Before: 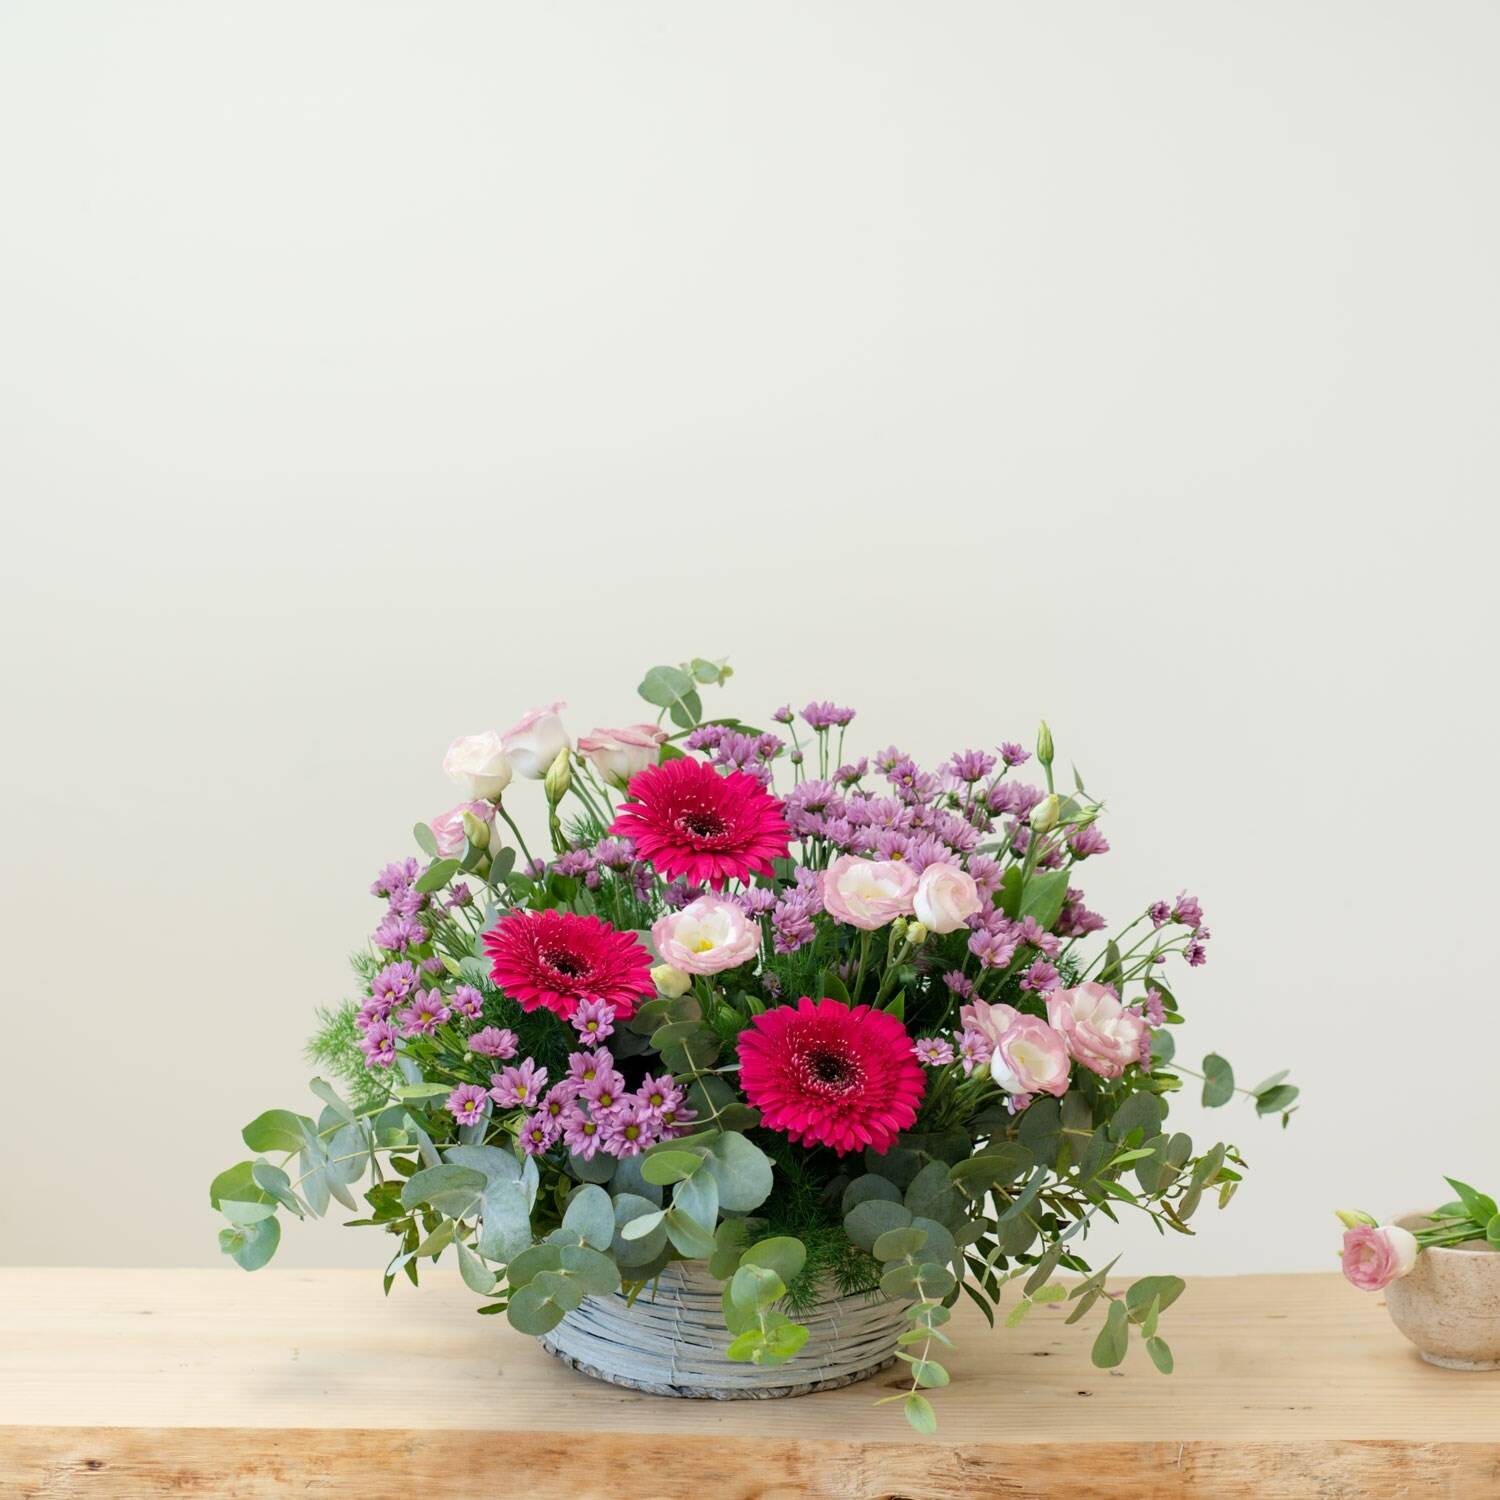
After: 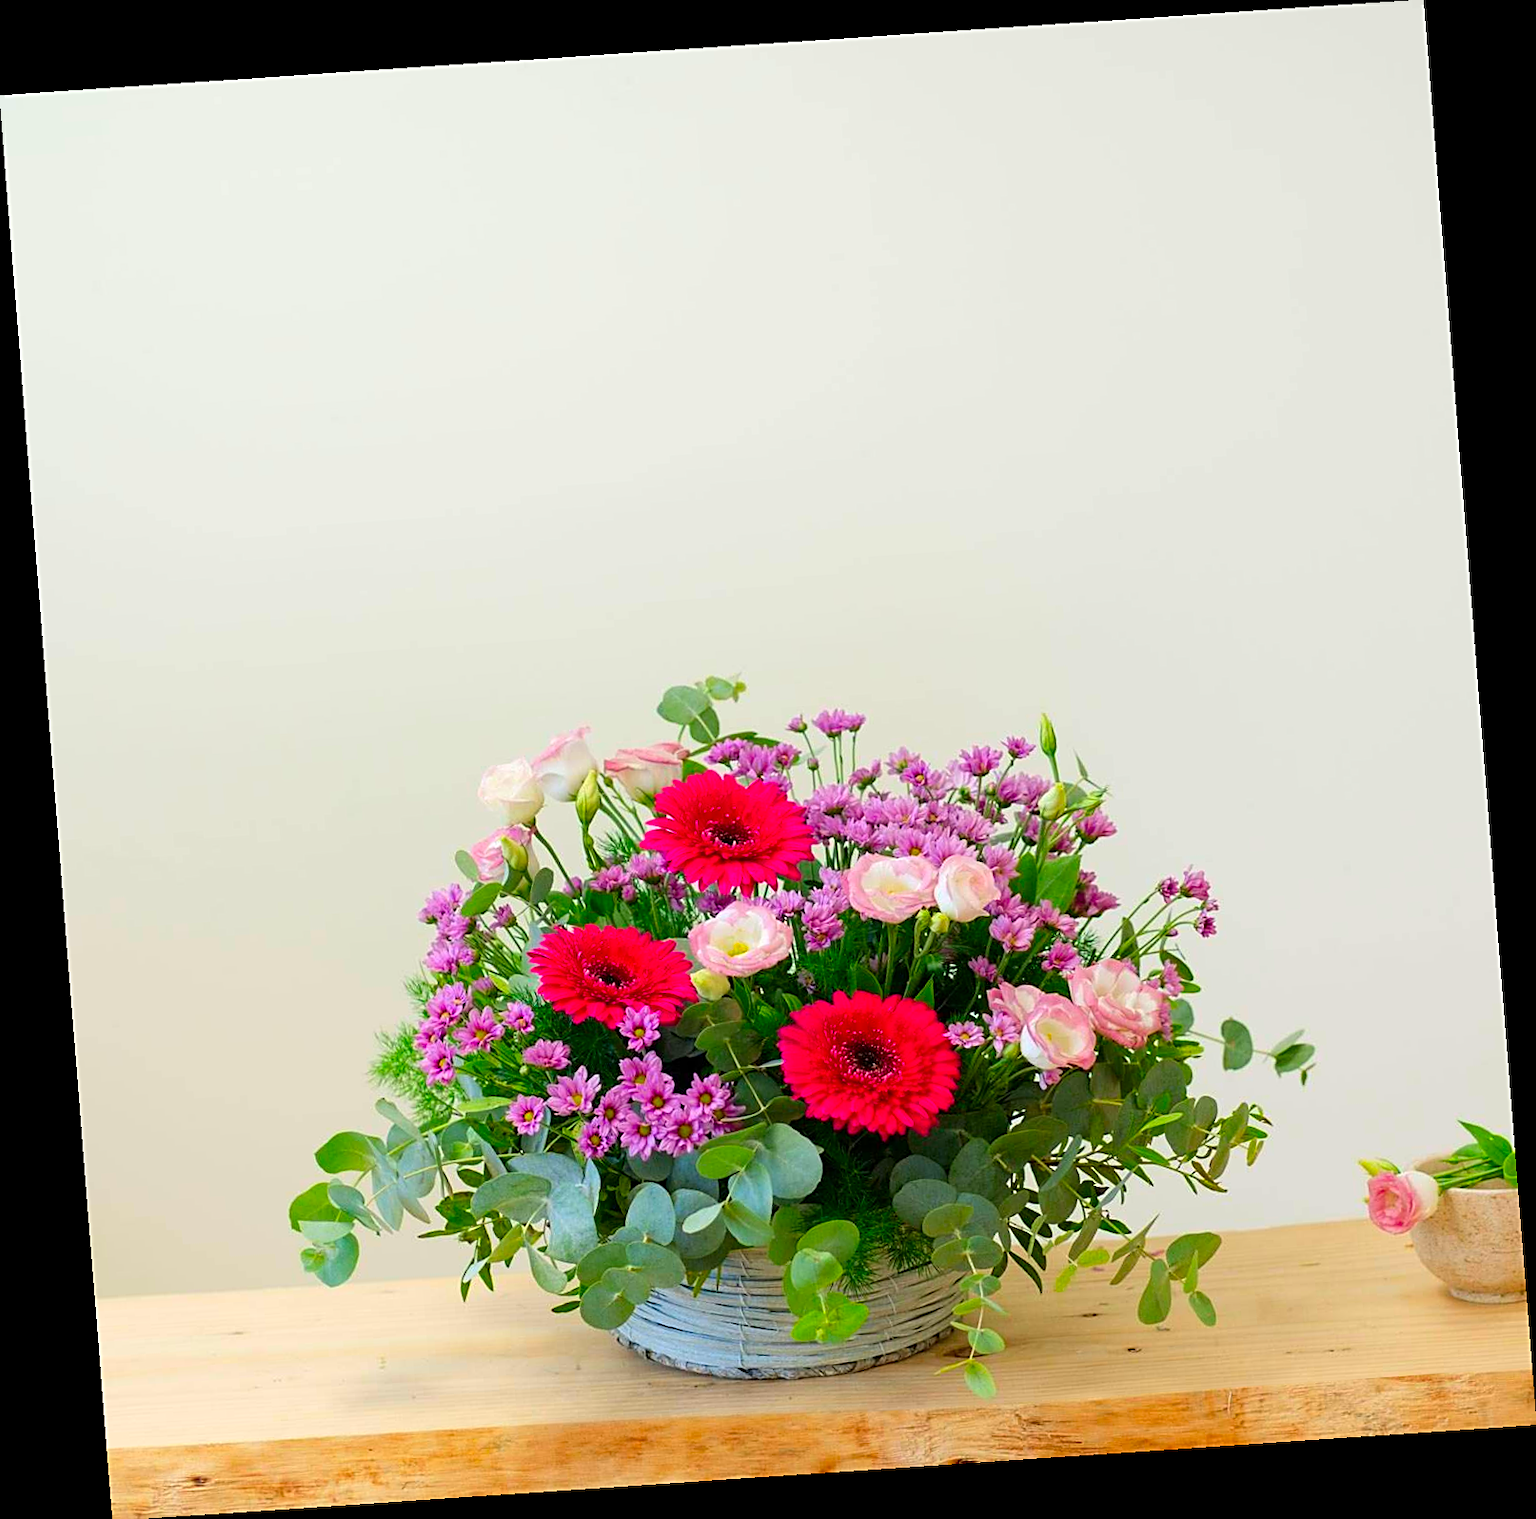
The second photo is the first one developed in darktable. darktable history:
color correction: saturation 1.8
rotate and perspective: rotation -4.2°, shear 0.006, automatic cropping off
sharpen: on, module defaults
